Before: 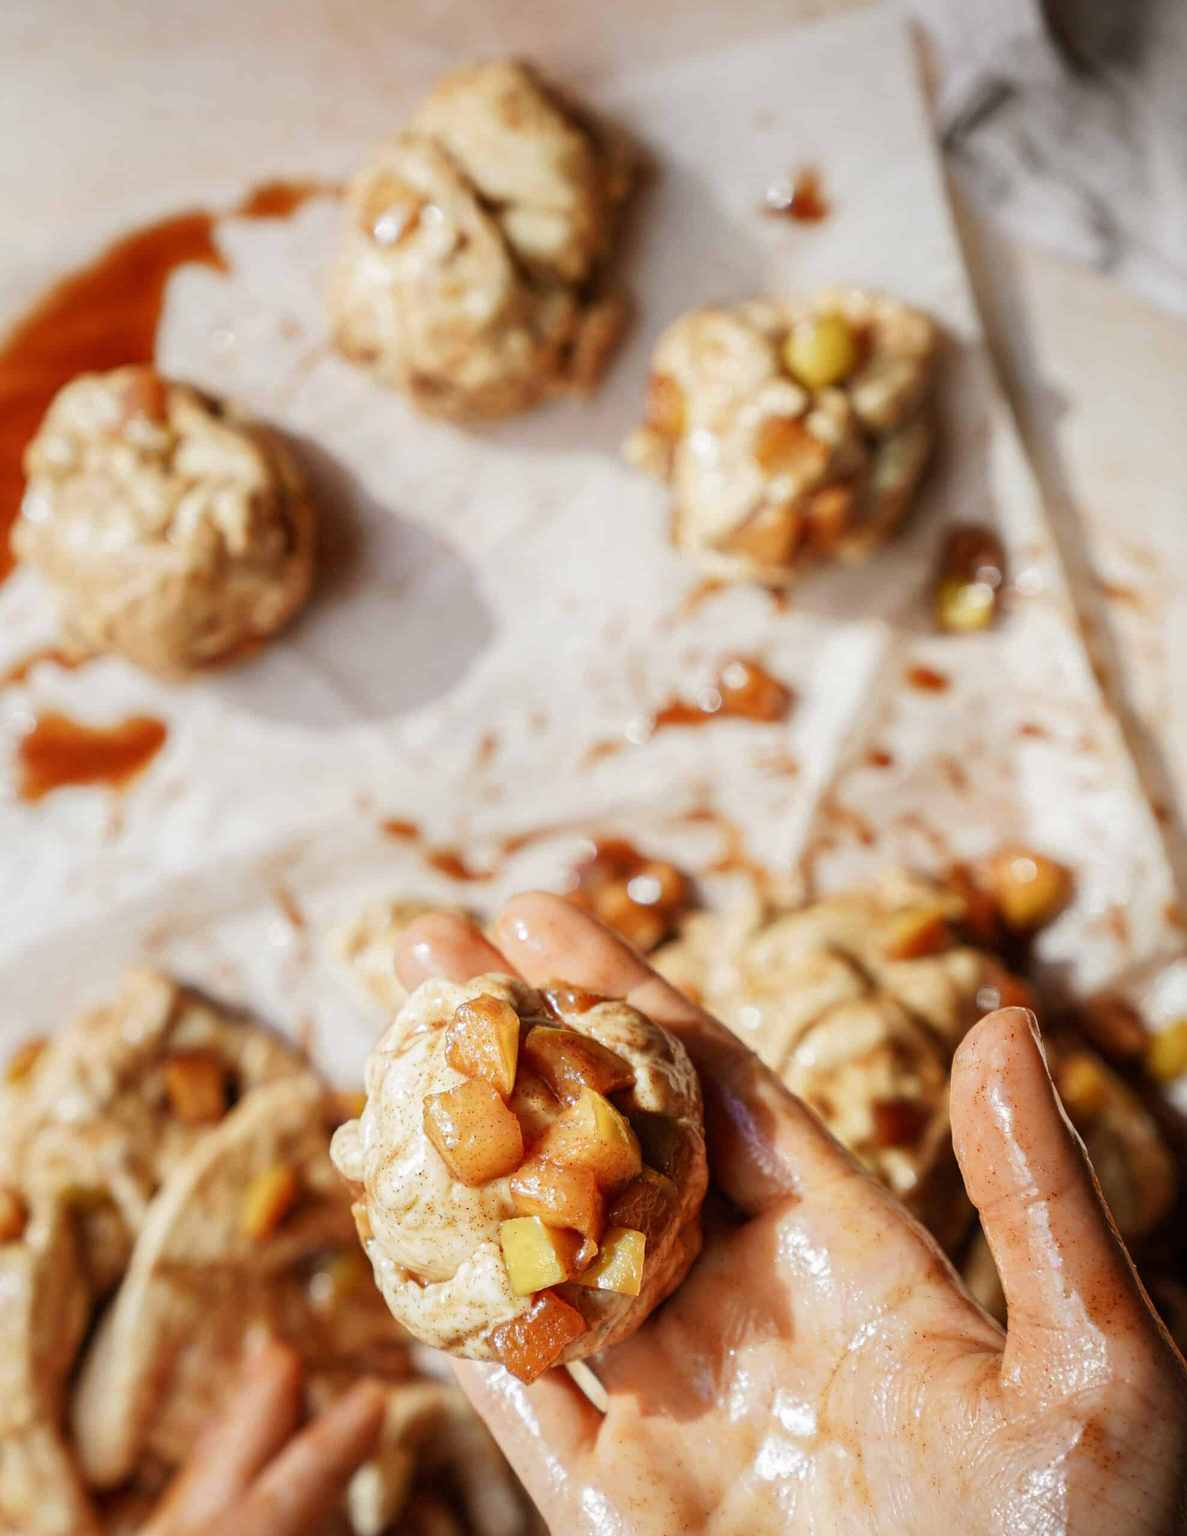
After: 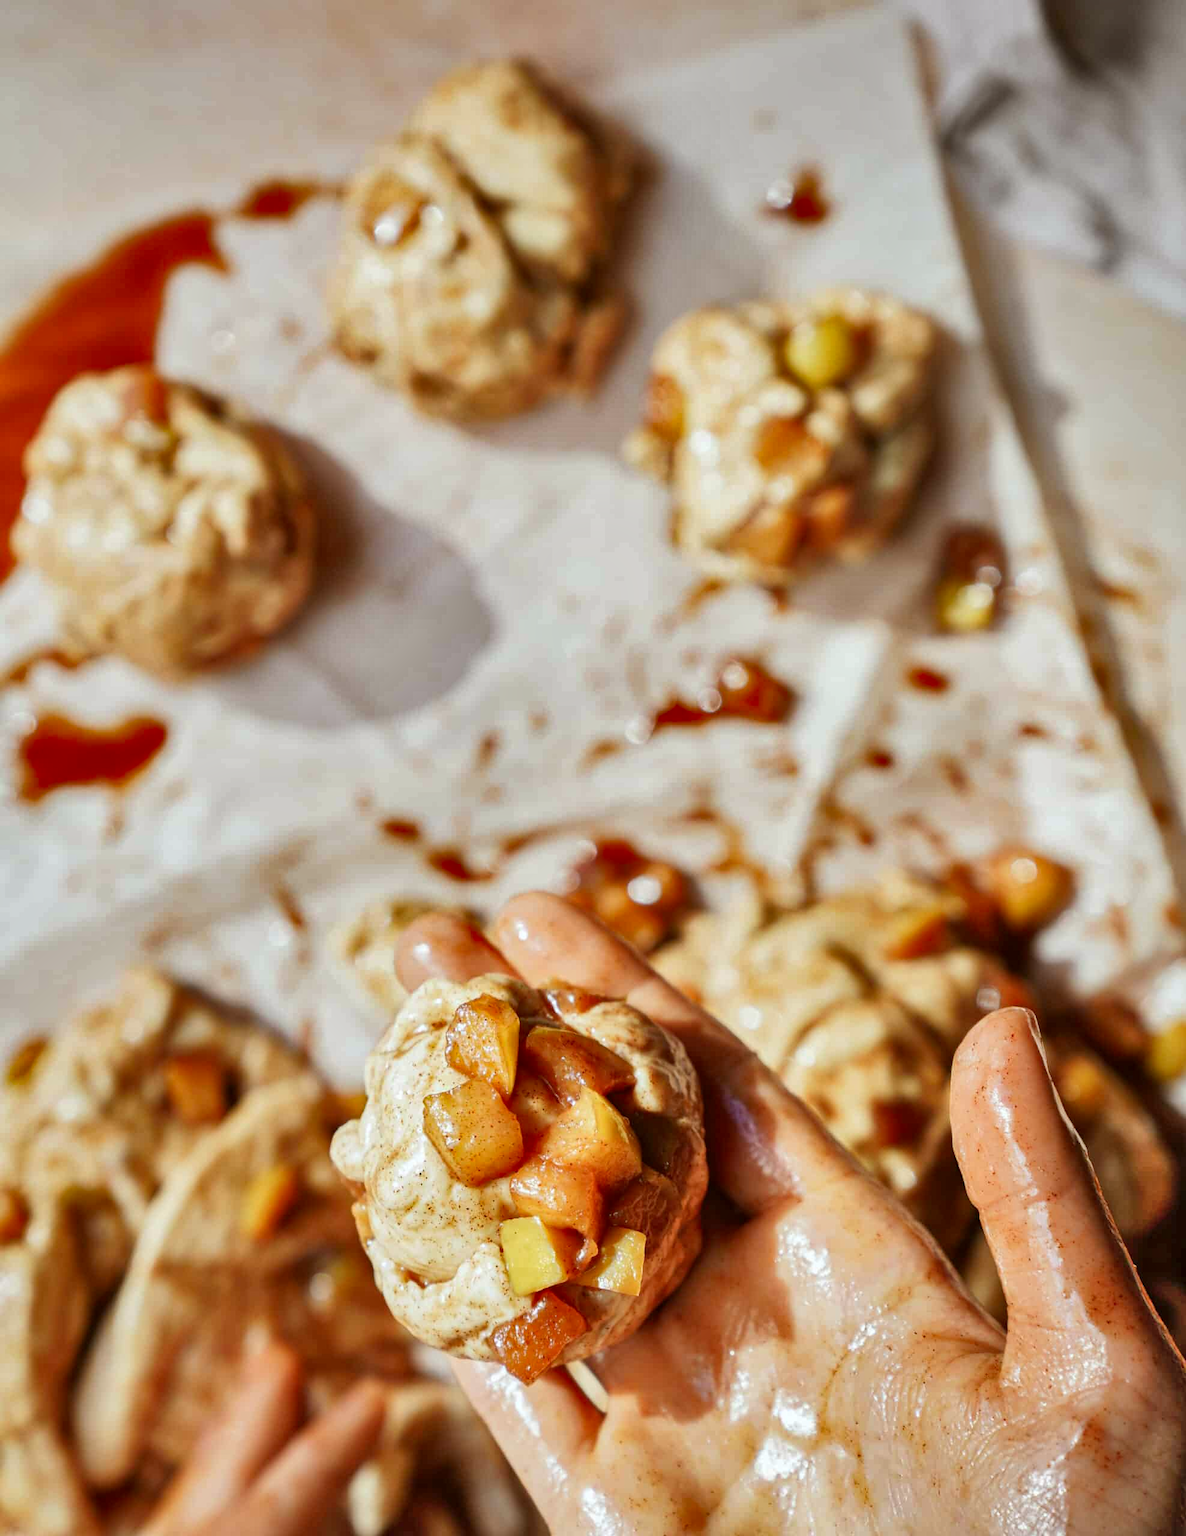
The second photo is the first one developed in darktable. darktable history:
contrast brightness saturation: contrast 0.096, brightness 0.035, saturation 0.094
shadows and highlights: shadows 75.67, highlights -60.97, highlights color adjustment 77.6%, soften with gaussian
color correction: highlights a* -2.77, highlights b* -1.92, shadows a* 2.18, shadows b* 2.98
